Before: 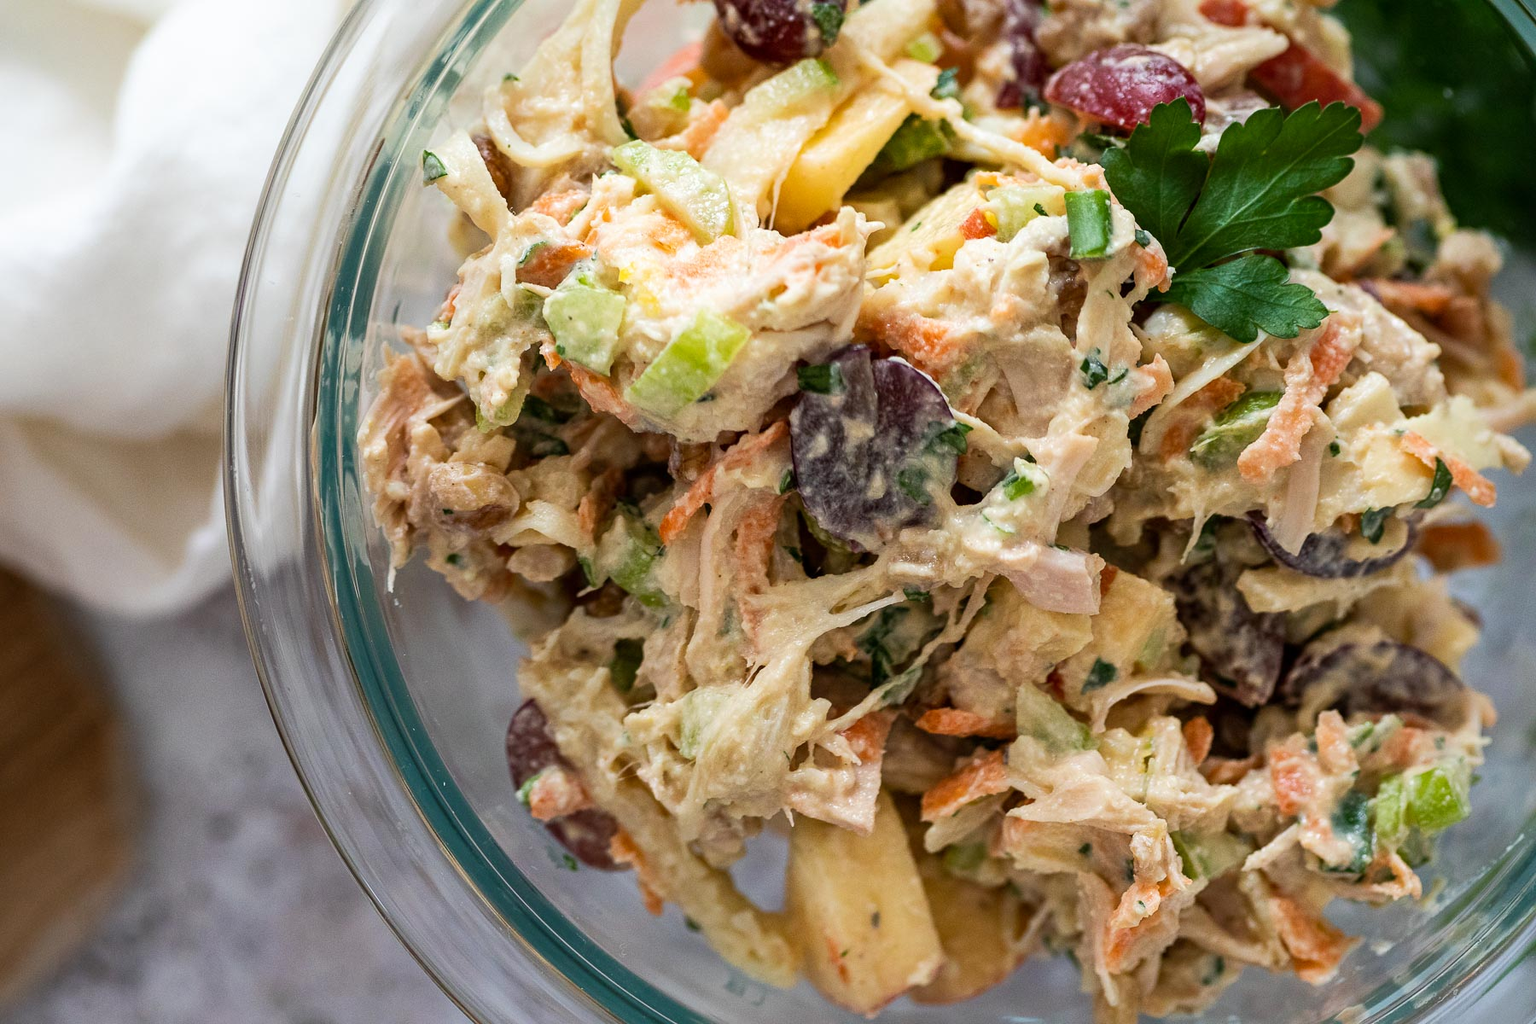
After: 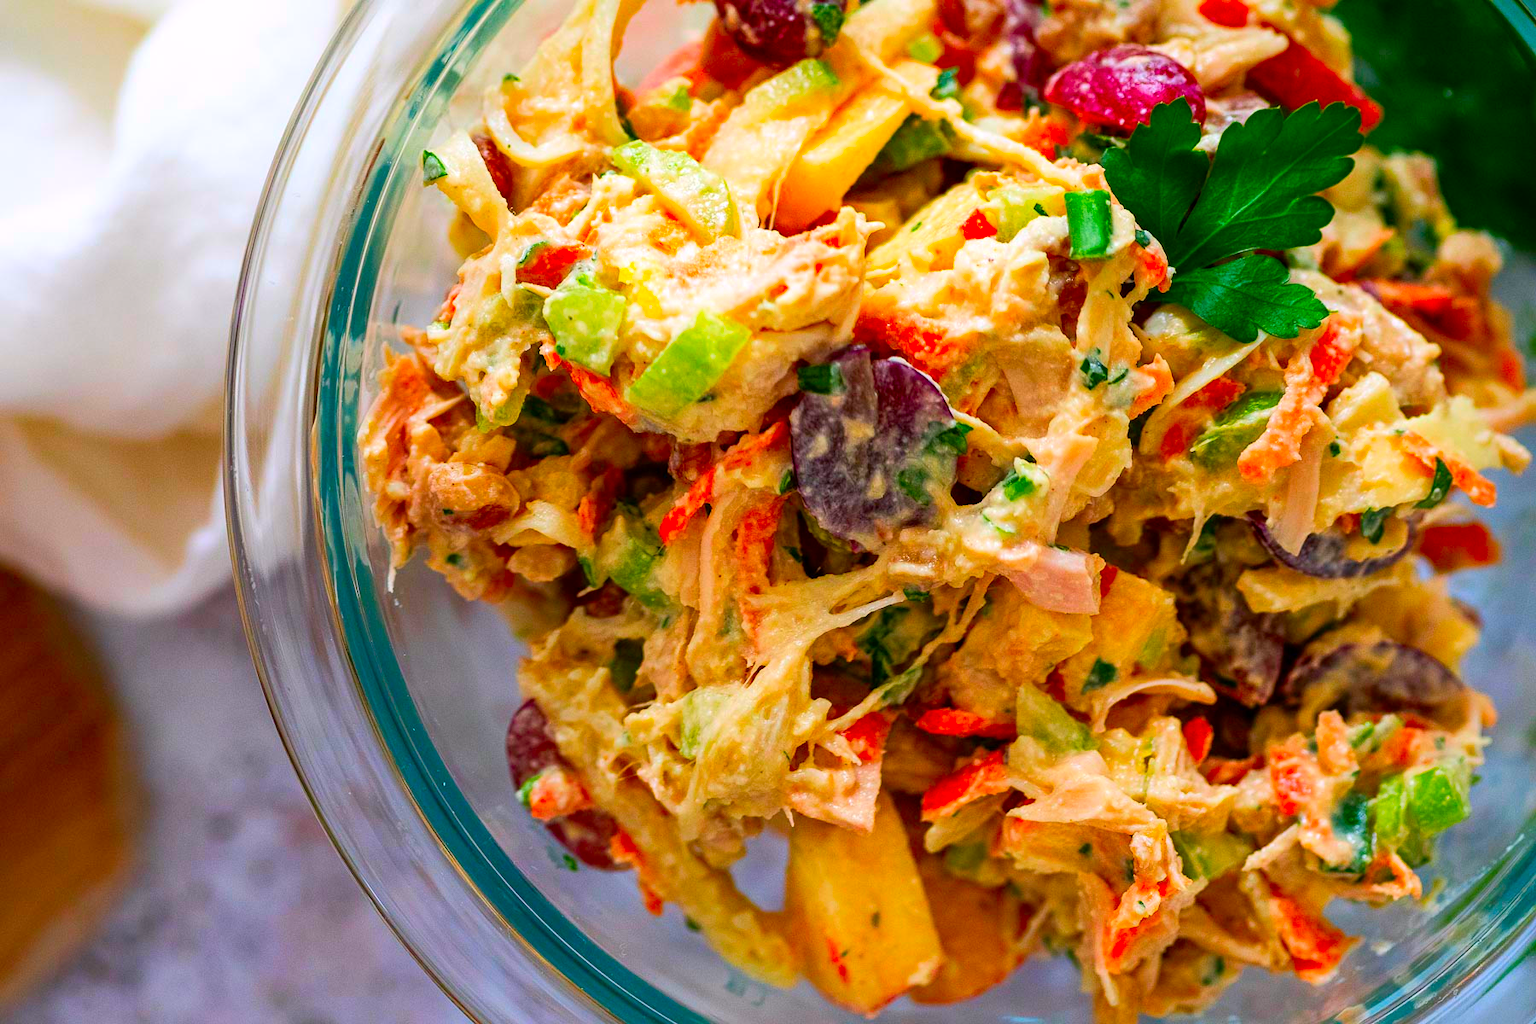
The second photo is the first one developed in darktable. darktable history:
shadows and highlights: shadows 12.75, white point adjustment 1.11, highlights -2.16, soften with gaussian
color correction: highlights a* 1.51, highlights b* -1.79, saturation 2.52
